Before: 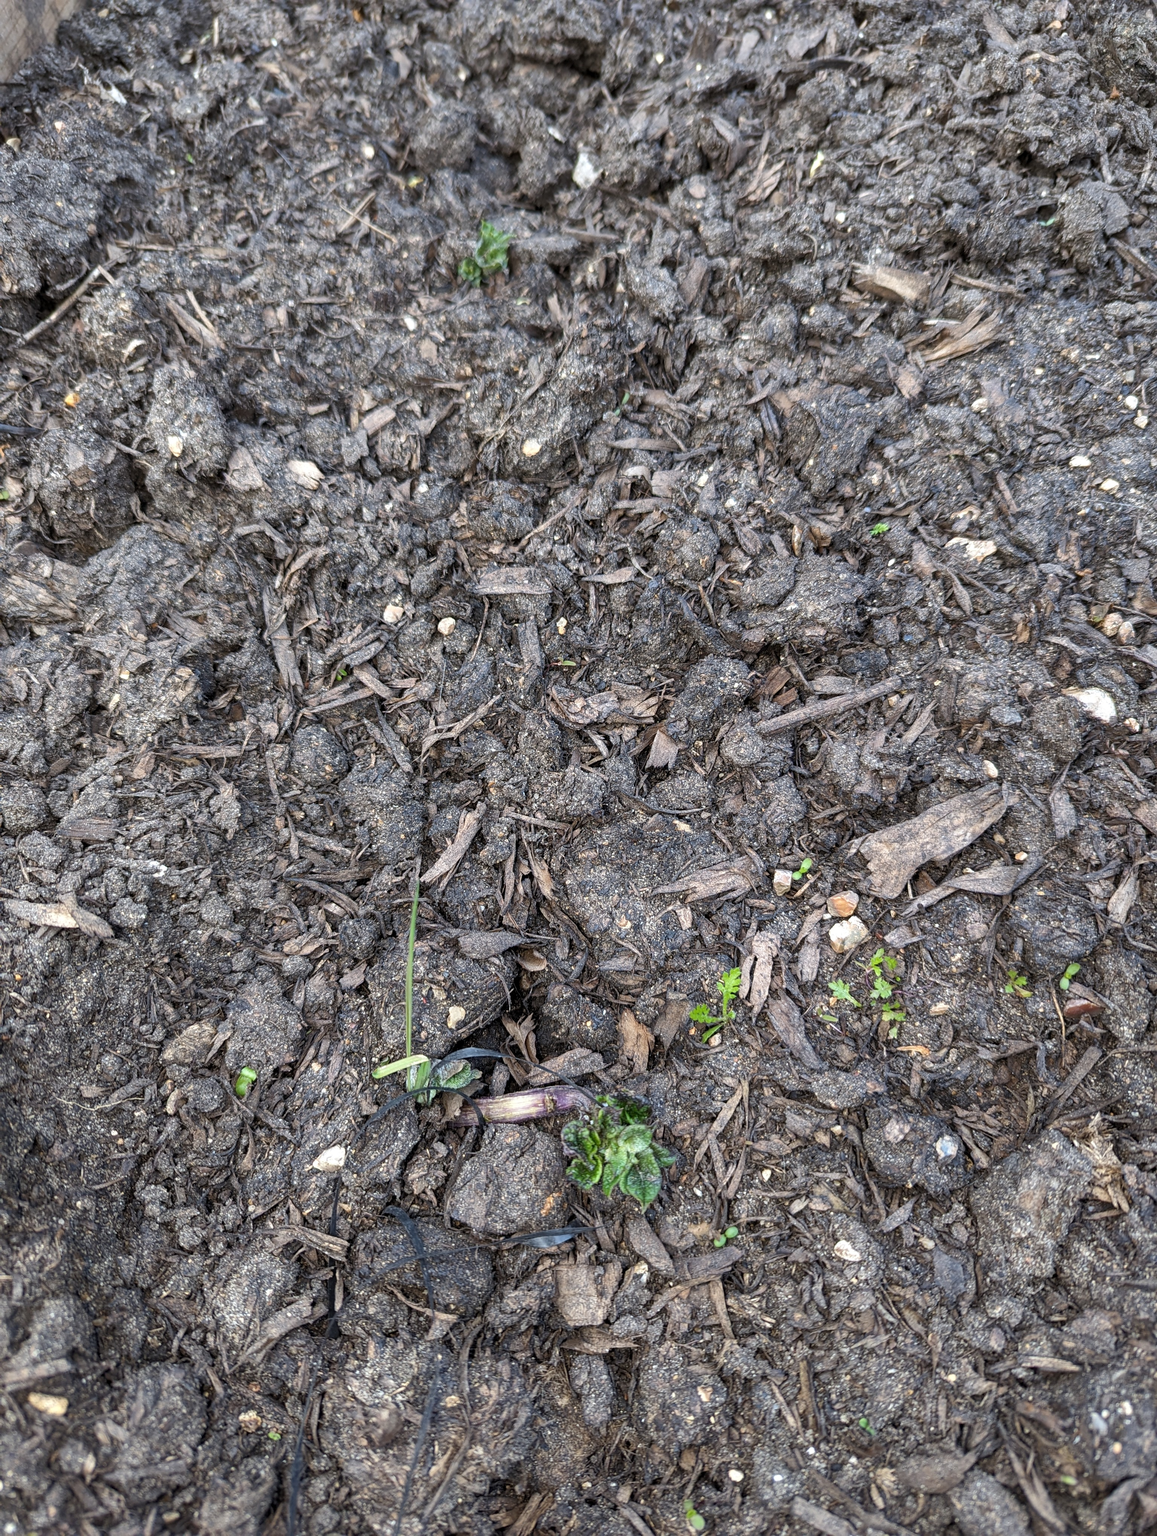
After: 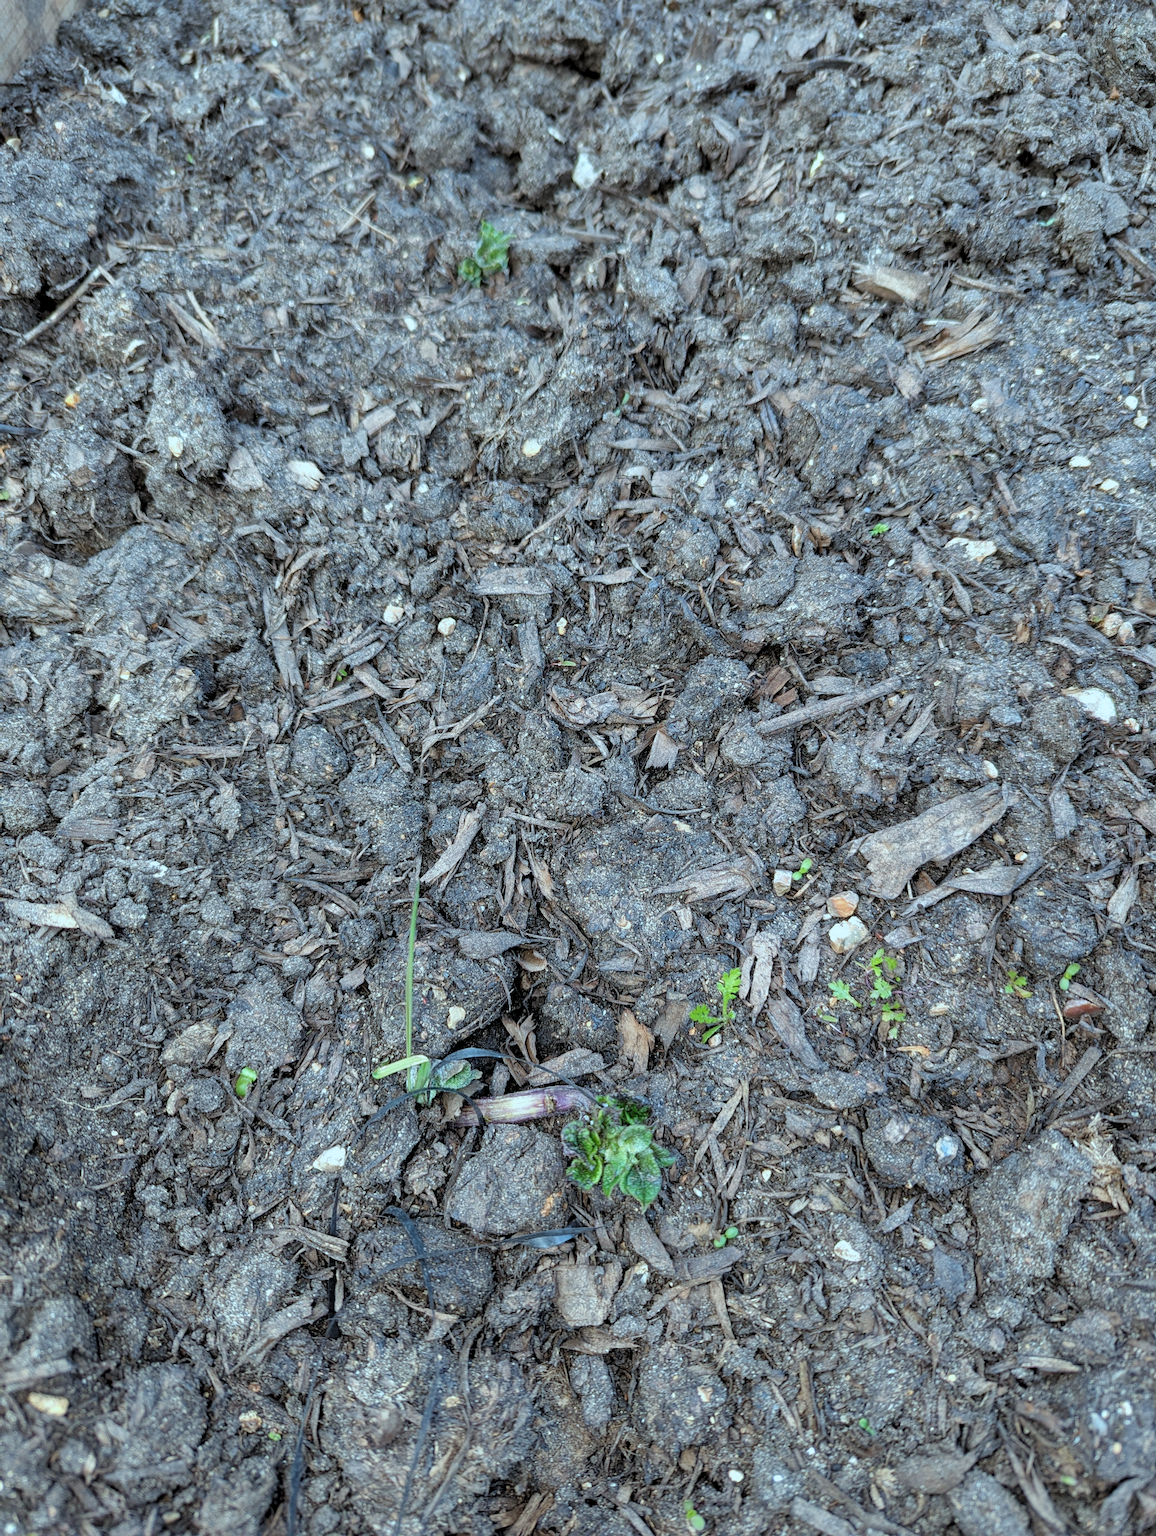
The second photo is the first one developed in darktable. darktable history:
tone curve: curves: ch0 [(0.047, 0) (0.292, 0.352) (0.657, 0.678) (1, 0.958)], color space Lab, linked channels, preserve colors none
color correction: highlights a* -10.04, highlights b* -10.37
exposure: compensate highlight preservation false
